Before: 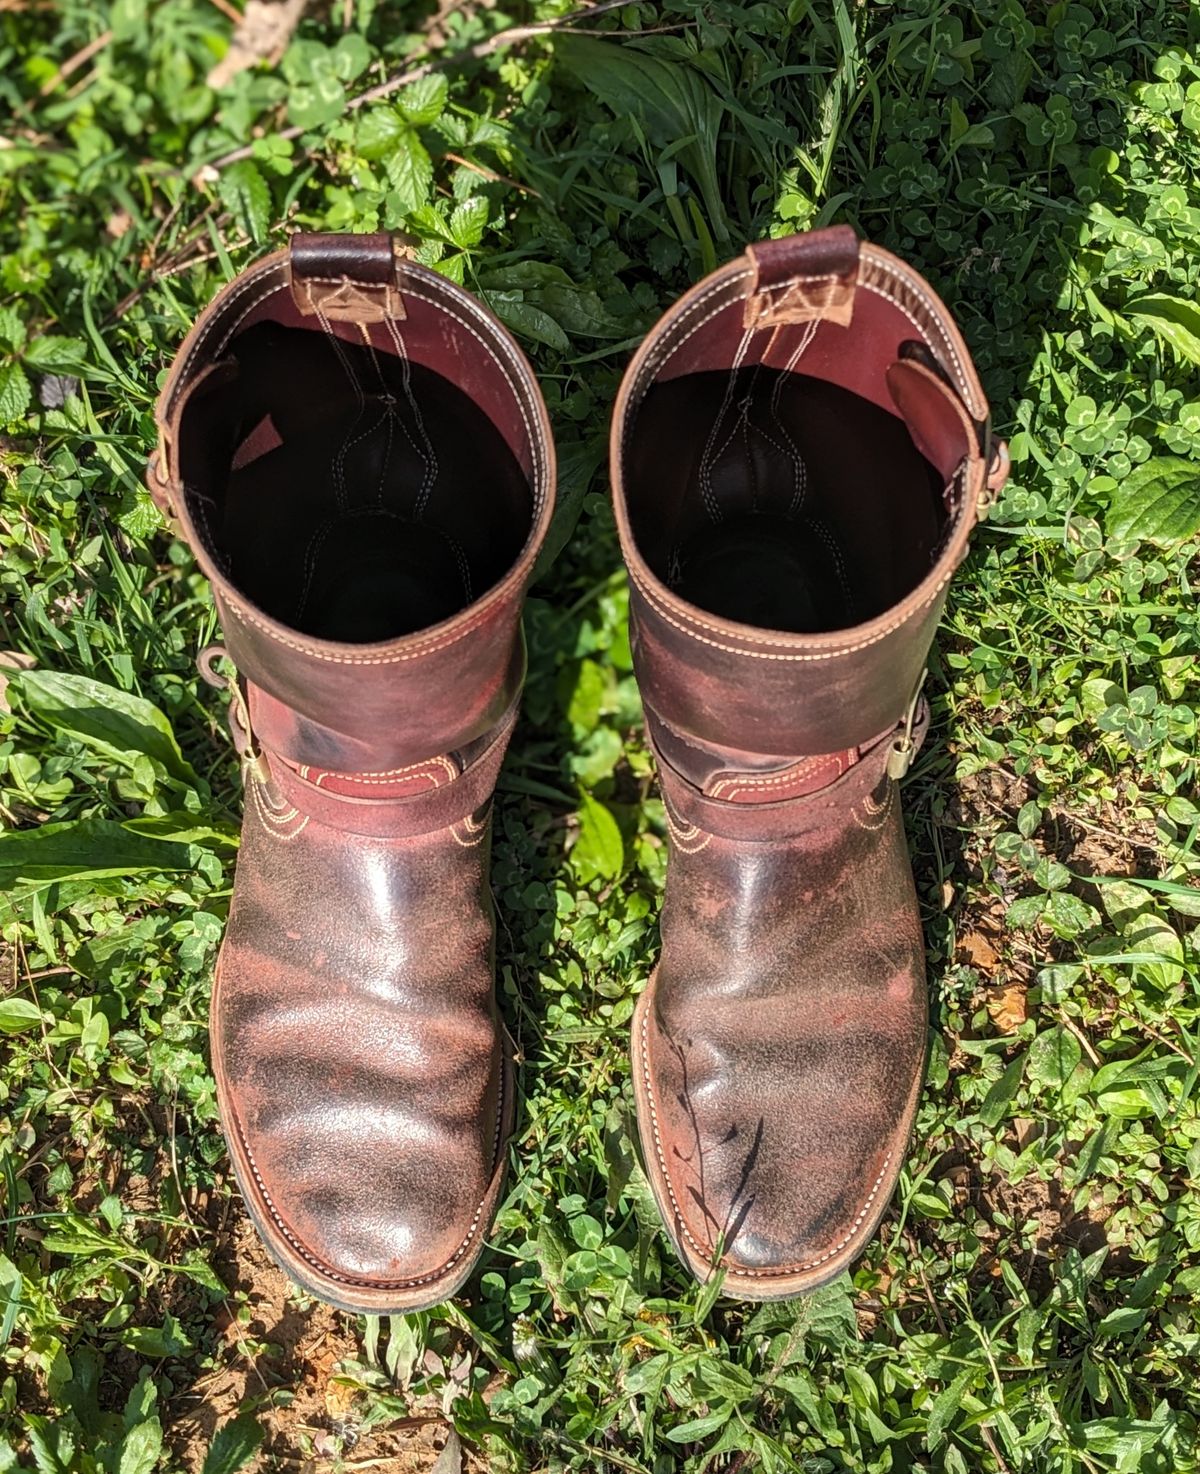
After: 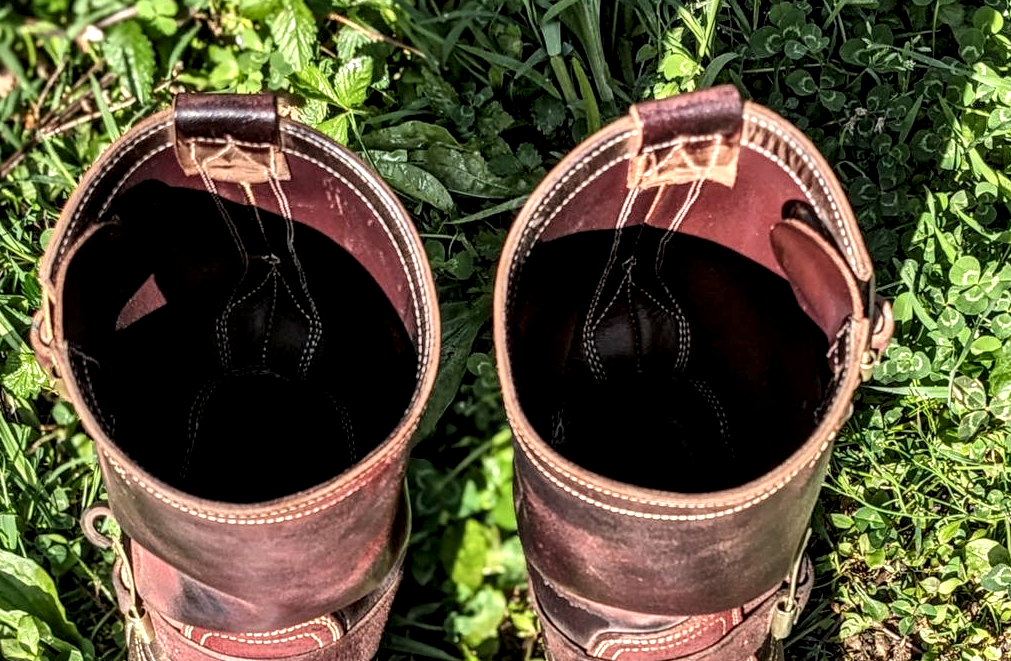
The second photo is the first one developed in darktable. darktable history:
shadows and highlights: soften with gaussian
crop and rotate: left 9.715%, top 9.544%, right 6.019%, bottom 45.604%
local contrast: highlights 19%, detail 188%
